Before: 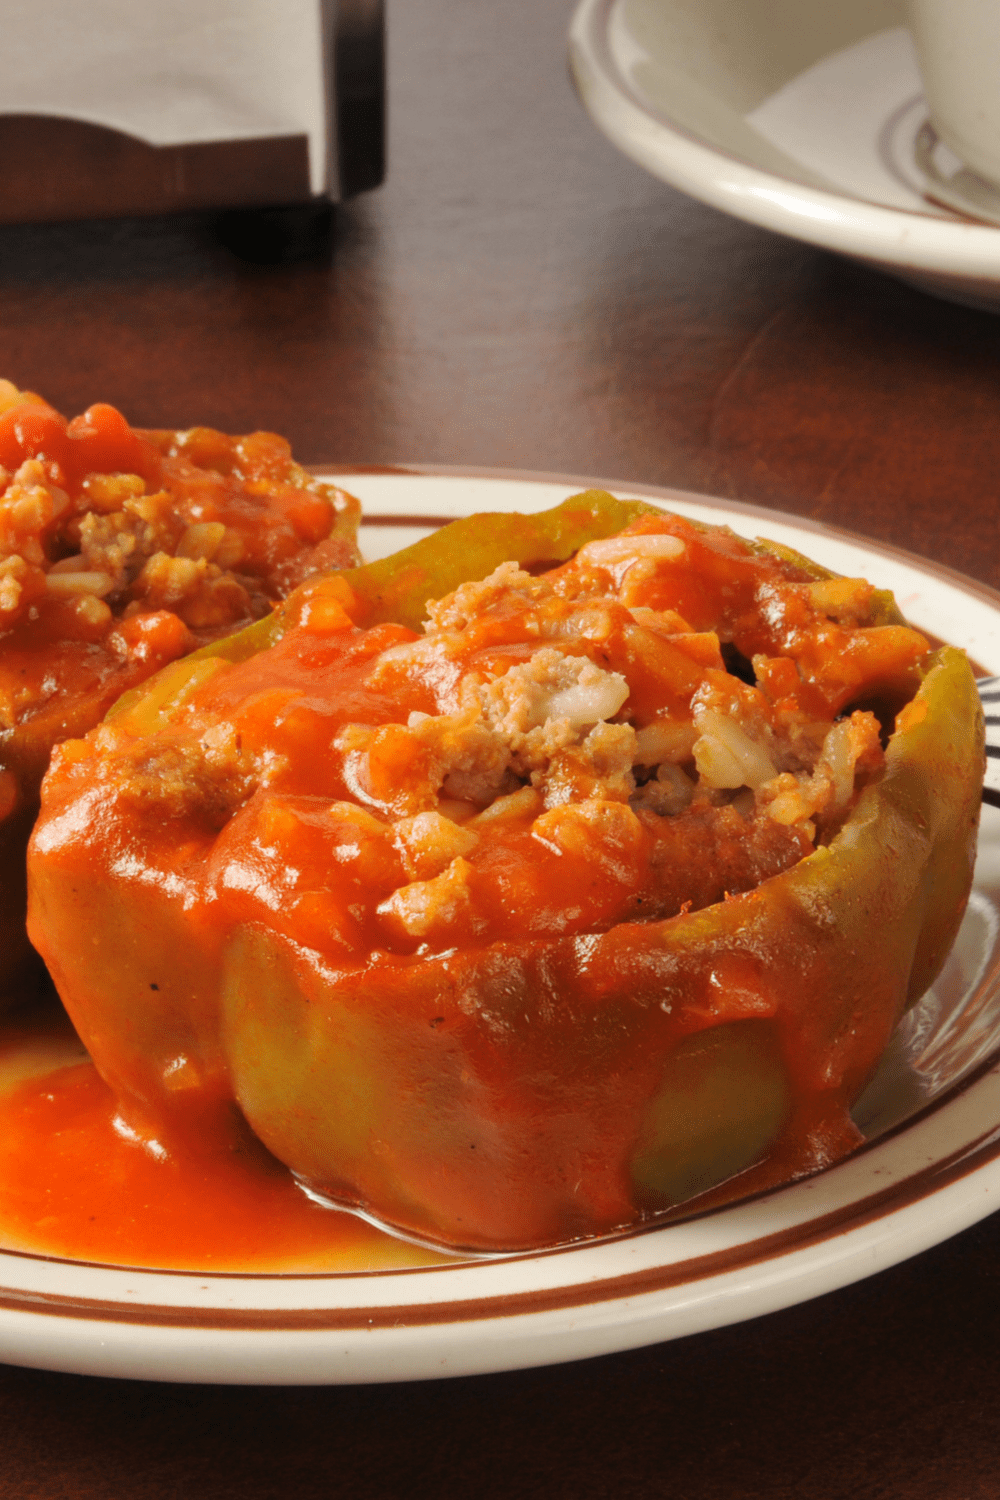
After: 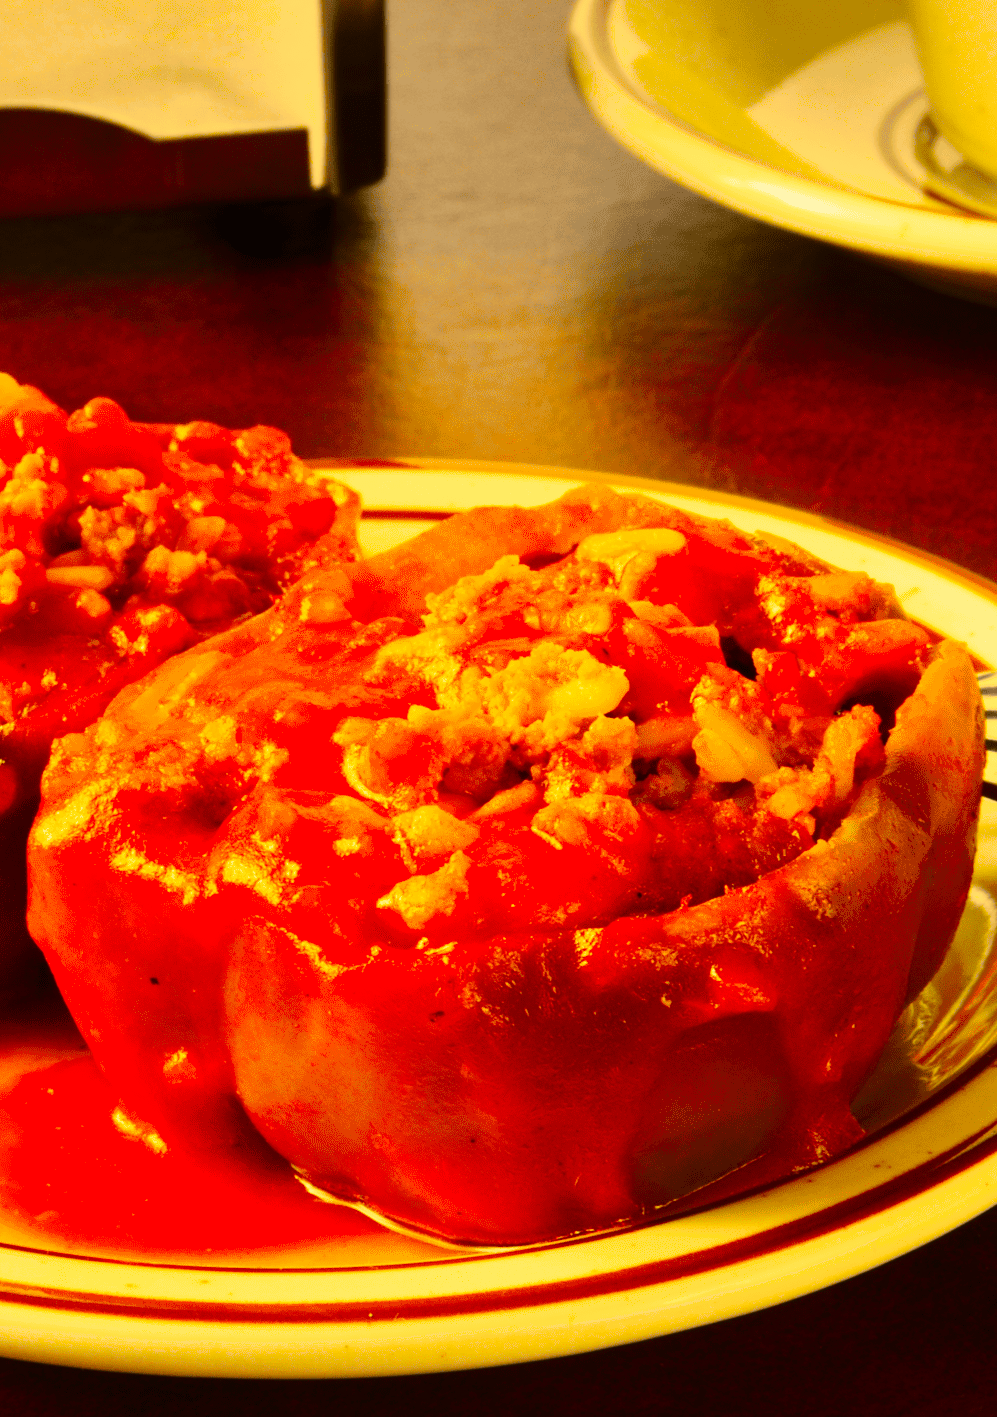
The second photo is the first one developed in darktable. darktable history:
crop: top 0.448%, right 0.264%, bottom 5.045%
contrast brightness saturation: brightness -0.02, saturation 0.35
tone curve: curves: ch0 [(0, 0) (0.187, 0.12) (0.392, 0.438) (0.704, 0.86) (0.858, 0.938) (1, 0.981)]; ch1 [(0, 0) (0.402, 0.36) (0.476, 0.456) (0.498, 0.501) (0.518, 0.521) (0.58, 0.598) (0.619, 0.663) (0.692, 0.744) (1, 1)]; ch2 [(0, 0) (0.427, 0.417) (0.483, 0.481) (0.503, 0.503) (0.526, 0.53) (0.563, 0.585) (0.626, 0.703) (0.699, 0.753) (0.997, 0.858)], color space Lab, independent channels
color calibration: x 0.329, y 0.345, temperature 5633 K
color contrast: green-magenta contrast 1.12, blue-yellow contrast 1.95, unbound 0
